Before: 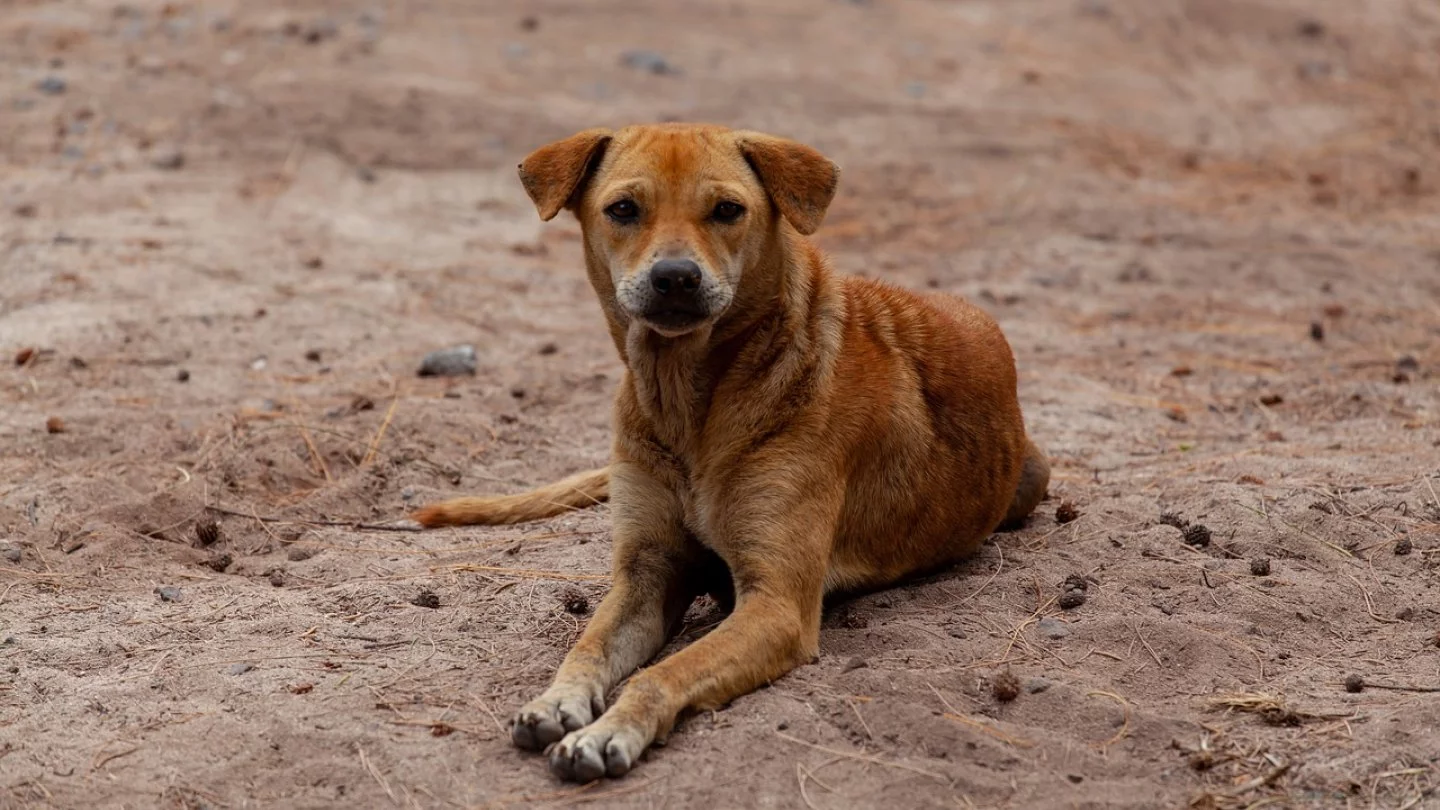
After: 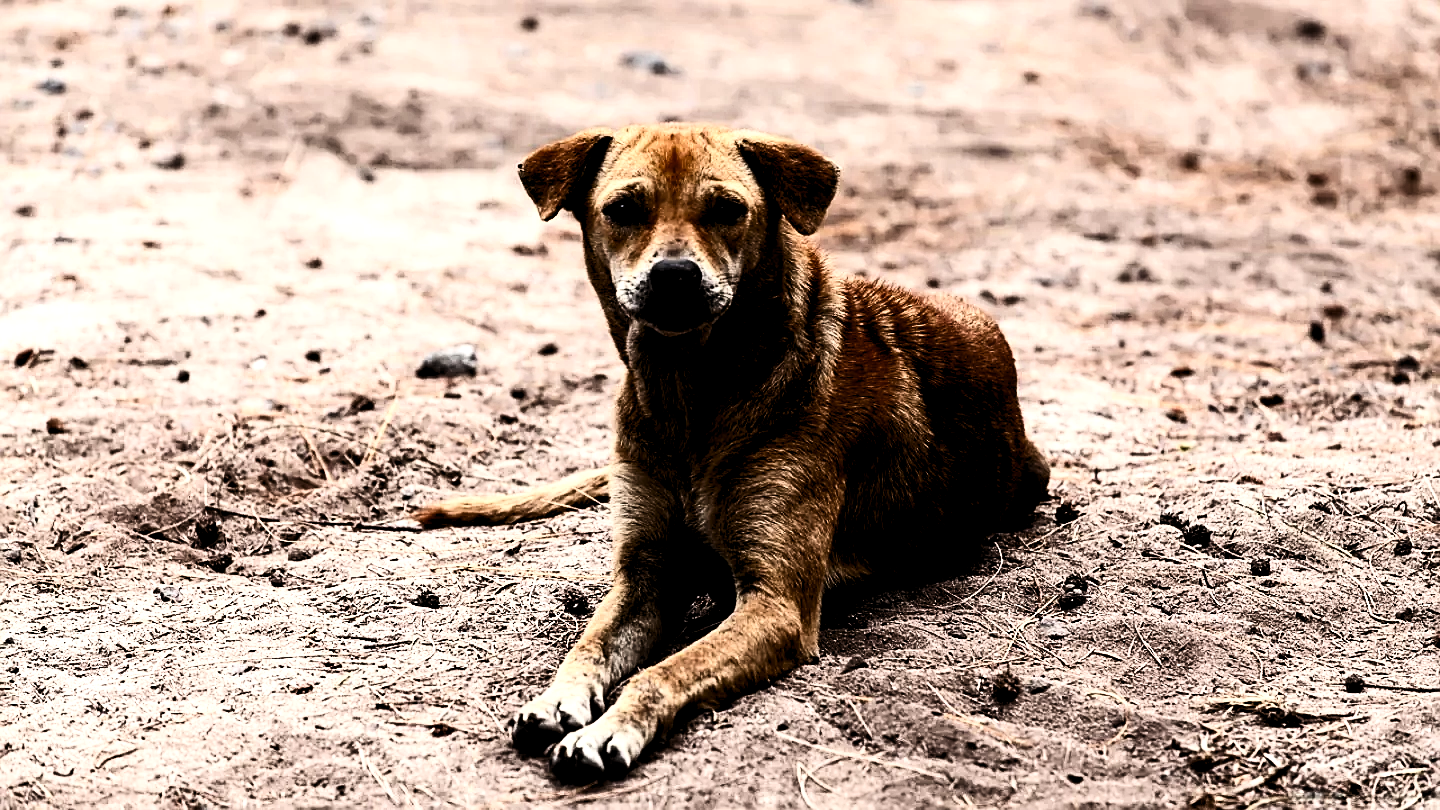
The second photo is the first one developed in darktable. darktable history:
filmic rgb: black relative exposure -7.1 EV, white relative exposure 5.38 EV, hardness 3.02
contrast brightness saturation: contrast 0.929, brightness 0.2
levels: levels [0.062, 0.494, 0.925]
sharpen: amount 0.536
